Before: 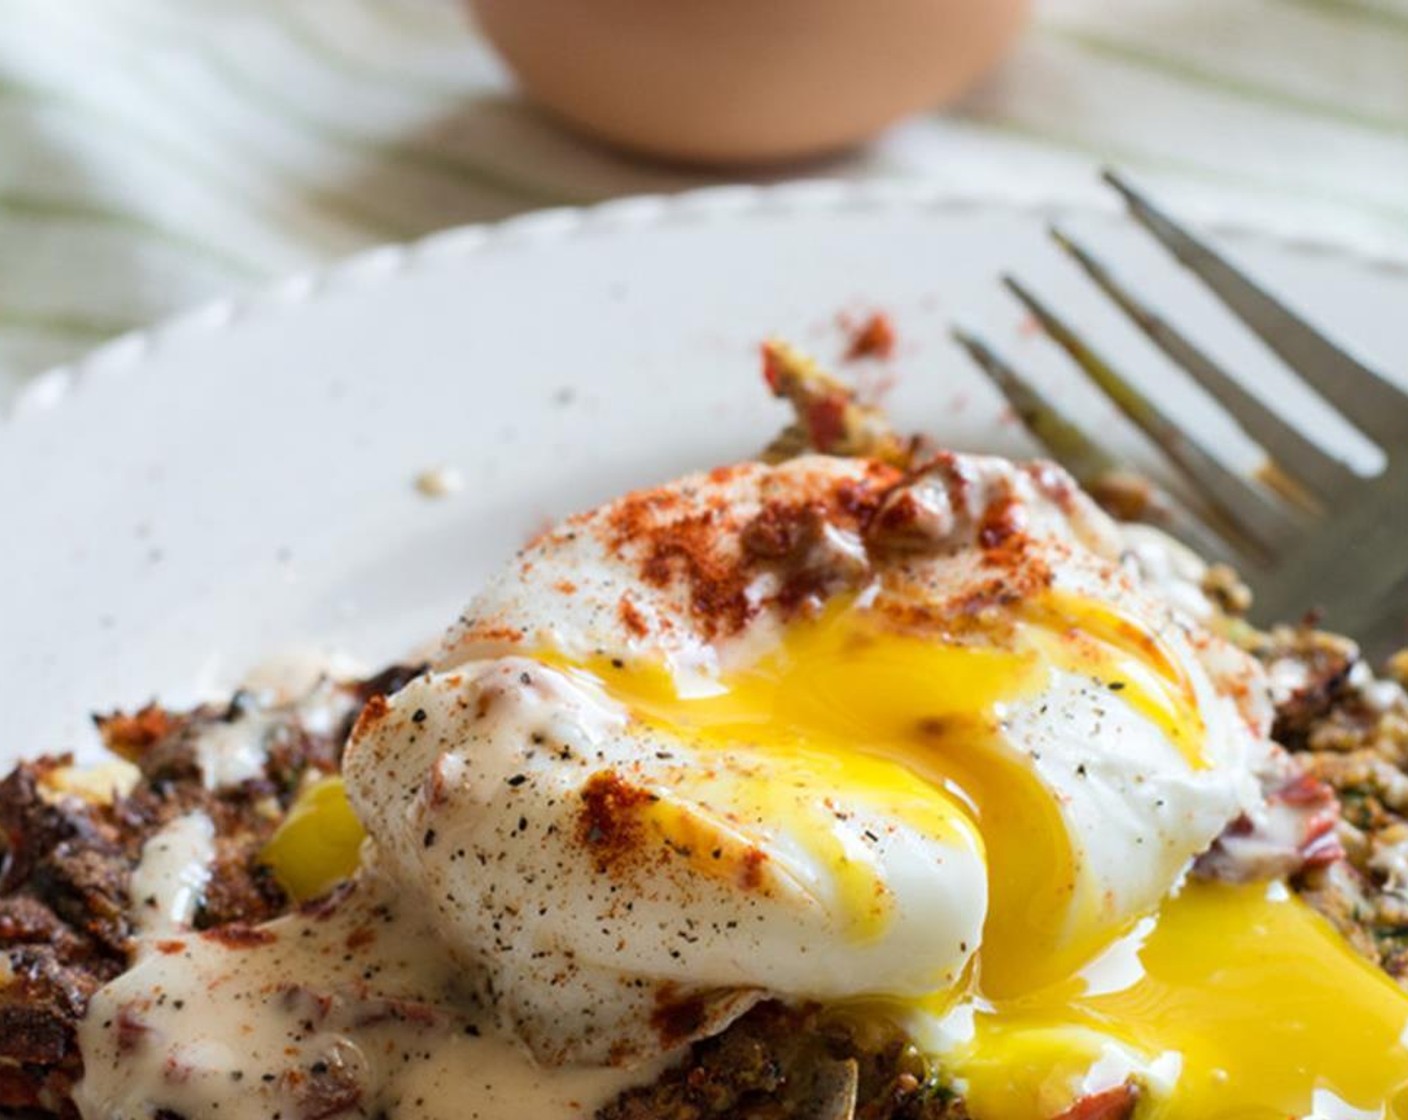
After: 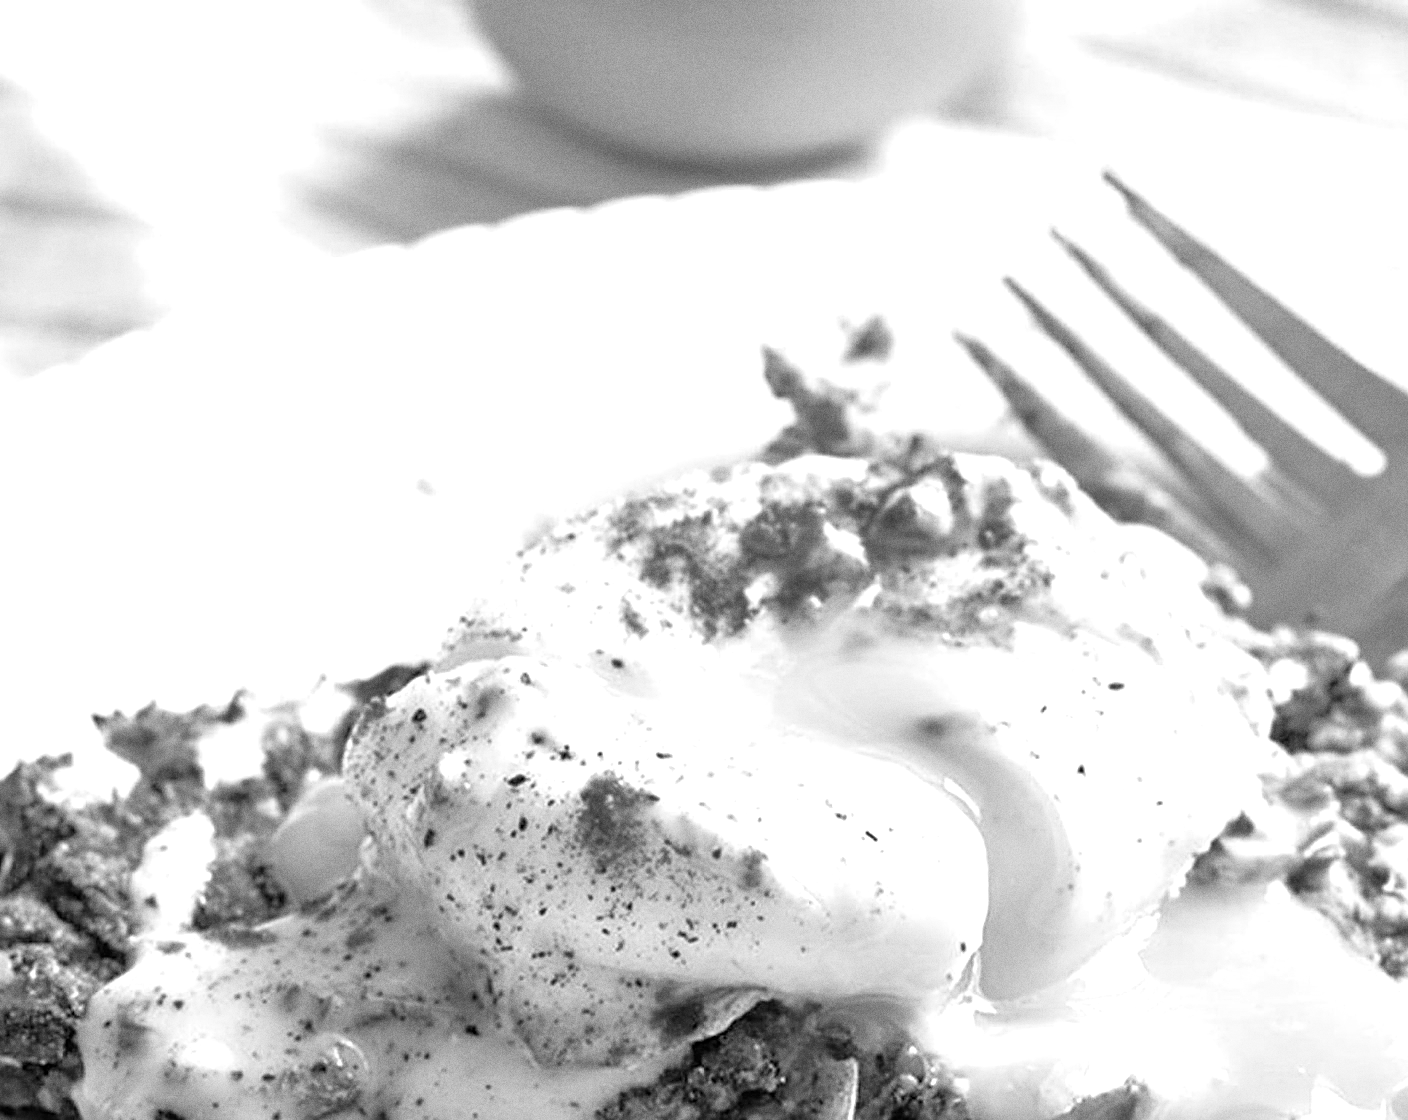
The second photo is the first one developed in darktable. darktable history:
monochrome: on, module defaults
white balance: red 1.004, blue 1.024
exposure: black level correction 0, exposure 0.95 EV, compensate exposure bias true, compensate highlight preservation false
tone equalizer: -7 EV 0.15 EV, -6 EV 0.6 EV, -5 EV 1.15 EV, -4 EV 1.33 EV, -3 EV 1.15 EV, -2 EV 0.6 EV, -1 EV 0.15 EV, mask exposure compensation -0.5 EV
contrast brightness saturation: contrast 0.05
grain: on, module defaults
sharpen: on, module defaults
